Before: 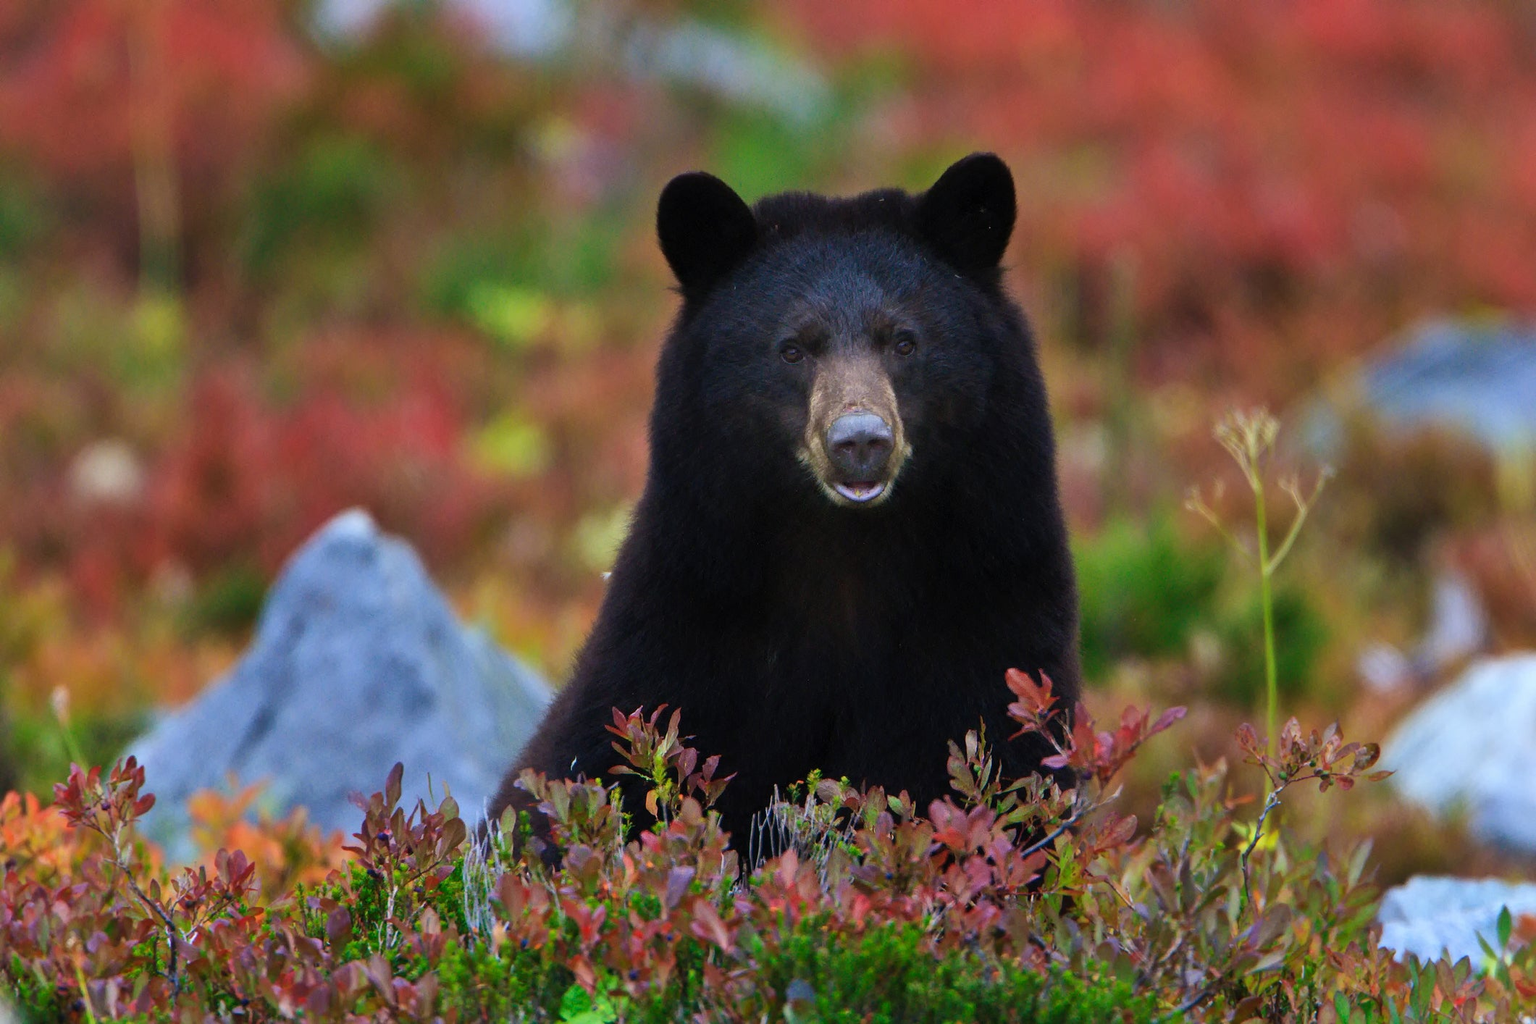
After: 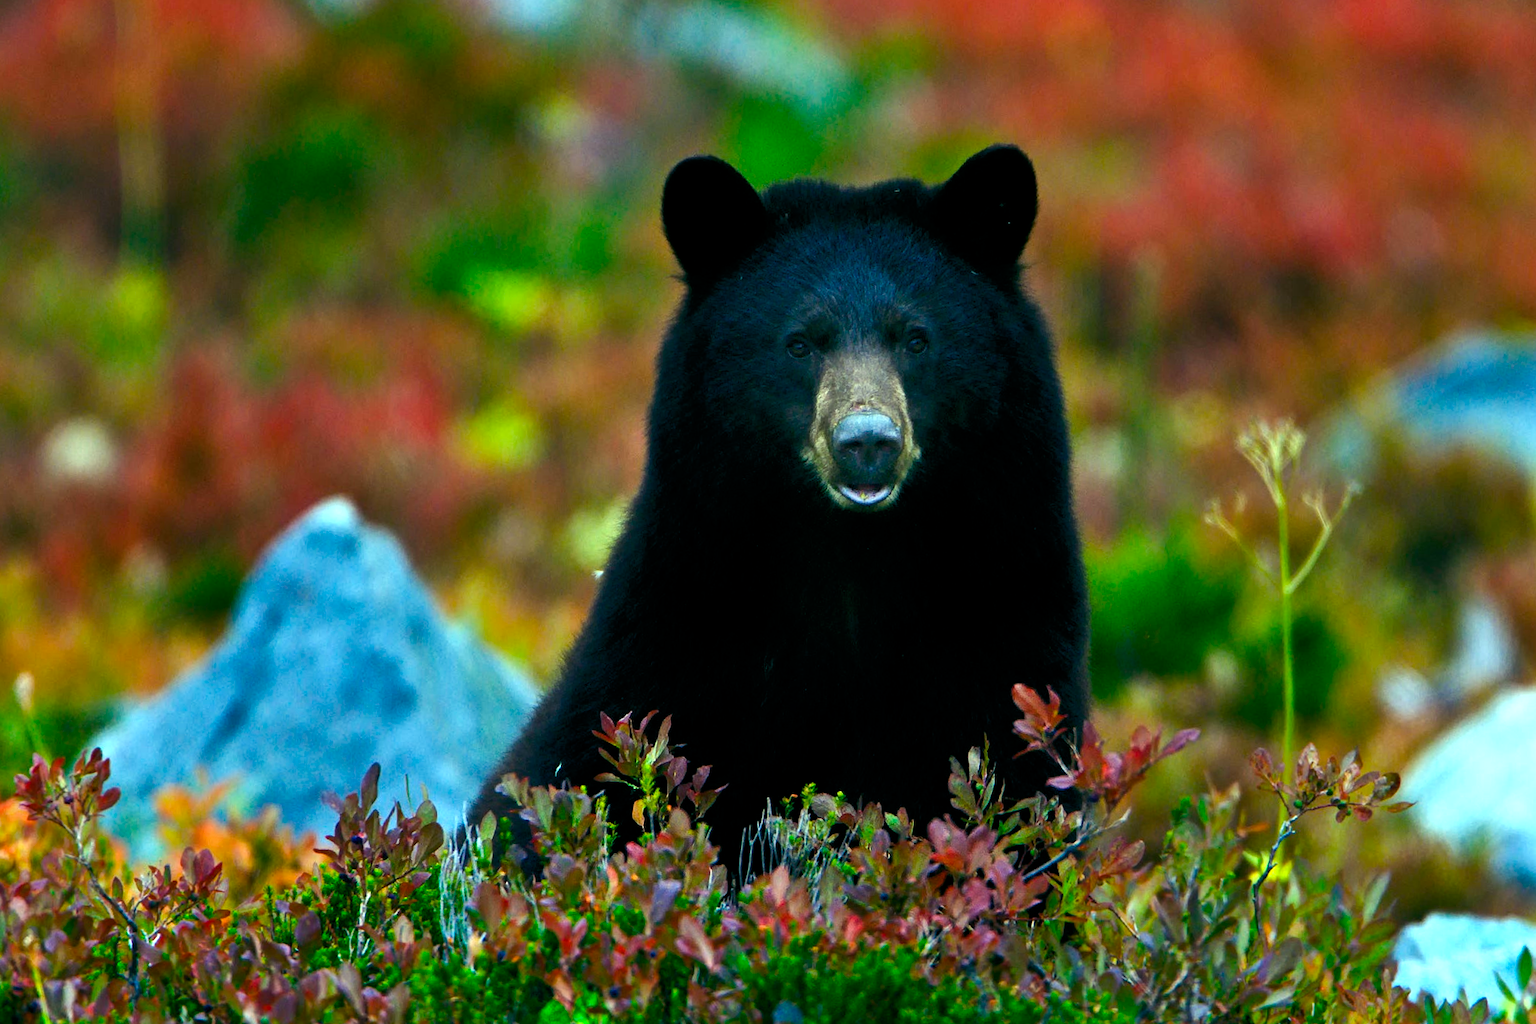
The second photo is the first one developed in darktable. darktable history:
color balance rgb: shadows lift › luminance -7.7%, shadows lift › chroma 2.13%, shadows lift › hue 165.27°, power › luminance -7.77%, power › chroma 1.1%, power › hue 215.88°, highlights gain › luminance 15.15%, highlights gain › chroma 7%, highlights gain › hue 125.57°, global offset › luminance -0.33%, global offset › chroma 0.11%, global offset › hue 165.27°, perceptual saturation grading › global saturation 24.42%, perceptual saturation grading › highlights -24.42%, perceptual saturation grading › mid-tones 24.42%, perceptual saturation grading › shadows 40%, perceptual brilliance grading › global brilliance -5%, perceptual brilliance grading › highlights 24.42%, perceptual brilliance grading › mid-tones 7%, perceptual brilliance grading › shadows -5%
crop and rotate: angle -1.69°
